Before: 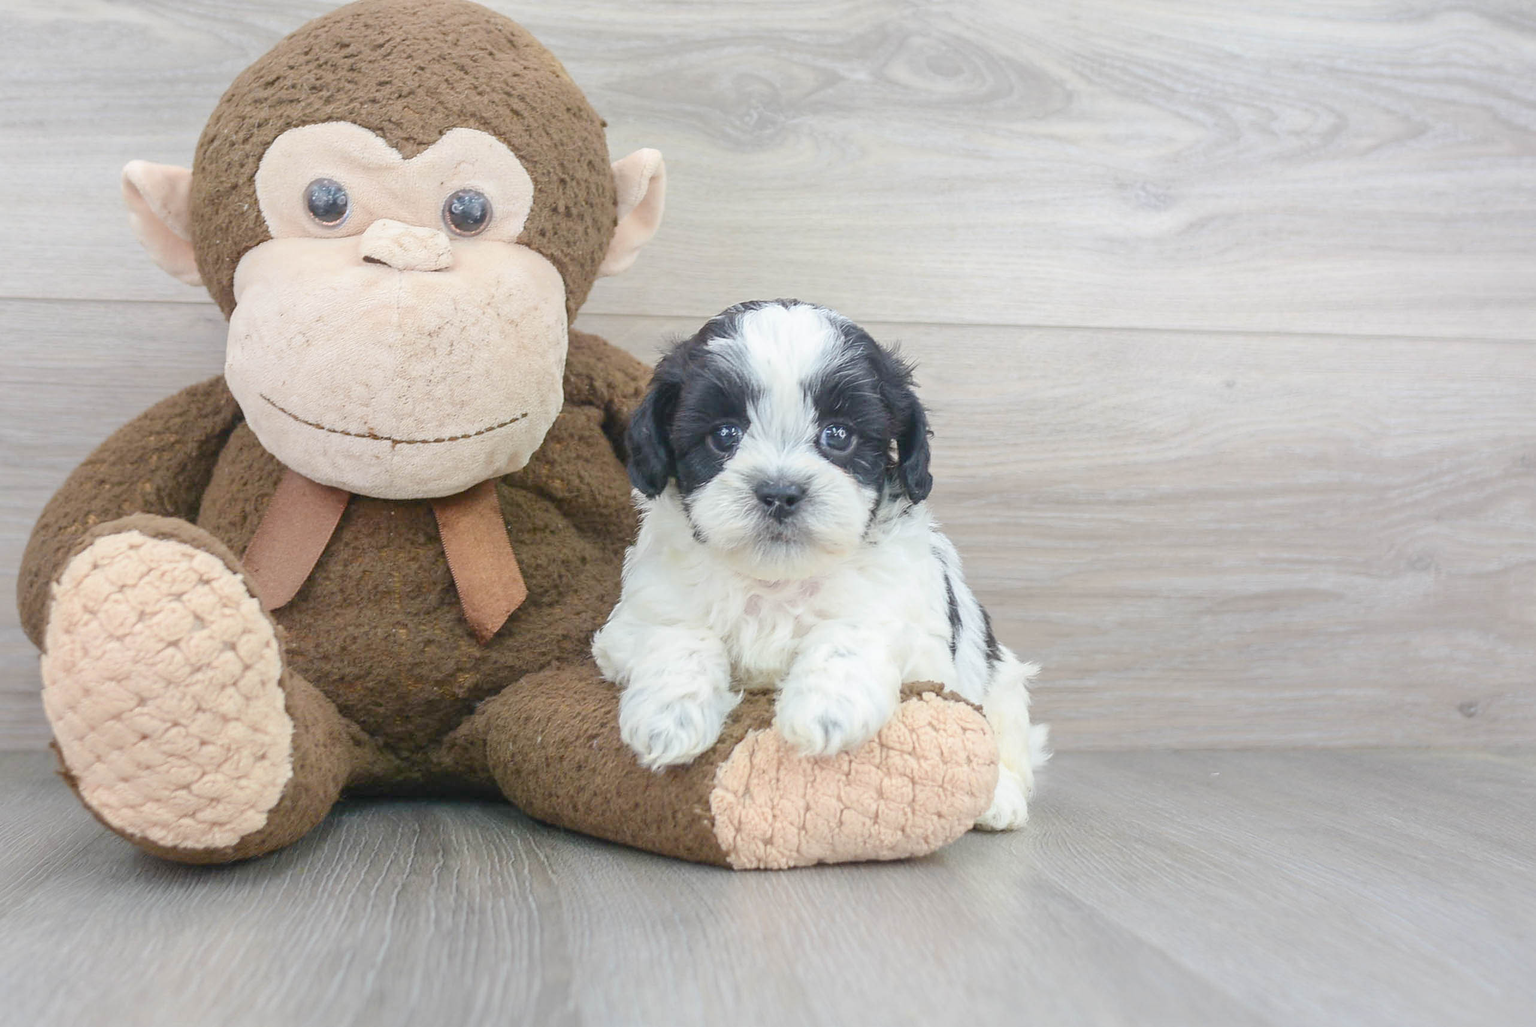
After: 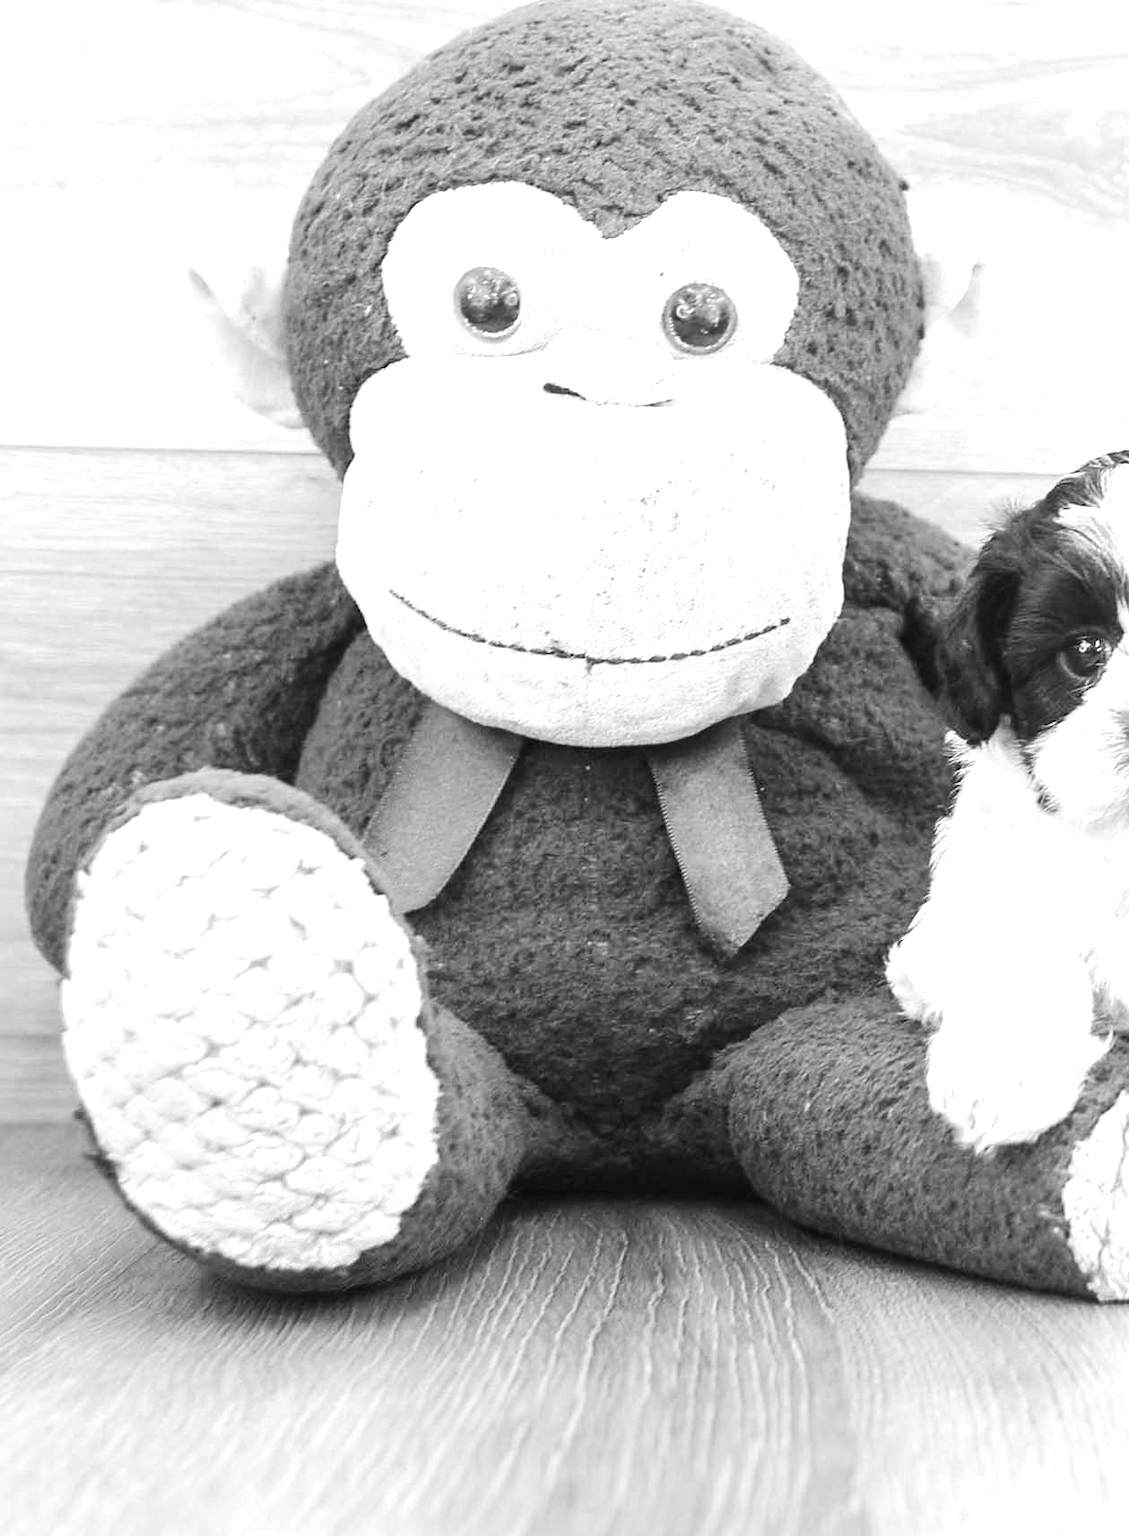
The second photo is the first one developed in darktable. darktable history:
crop and rotate: left 0%, top 0%, right 50.845%
tone equalizer: -8 EV -1.08 EV, -7 EV -1.01 EV, -6 EV -0.867 EV, -5 EV -0.578 EV, -3 EV 0.578 EV, -2 EV 0.867 EV, -1 EV 1.01 EV, +0 EV 1.08 EV, edges refinement/feathering 500, mask exposure compensation -1.57 EV, preserve details no
monochrome: on, module defaults
